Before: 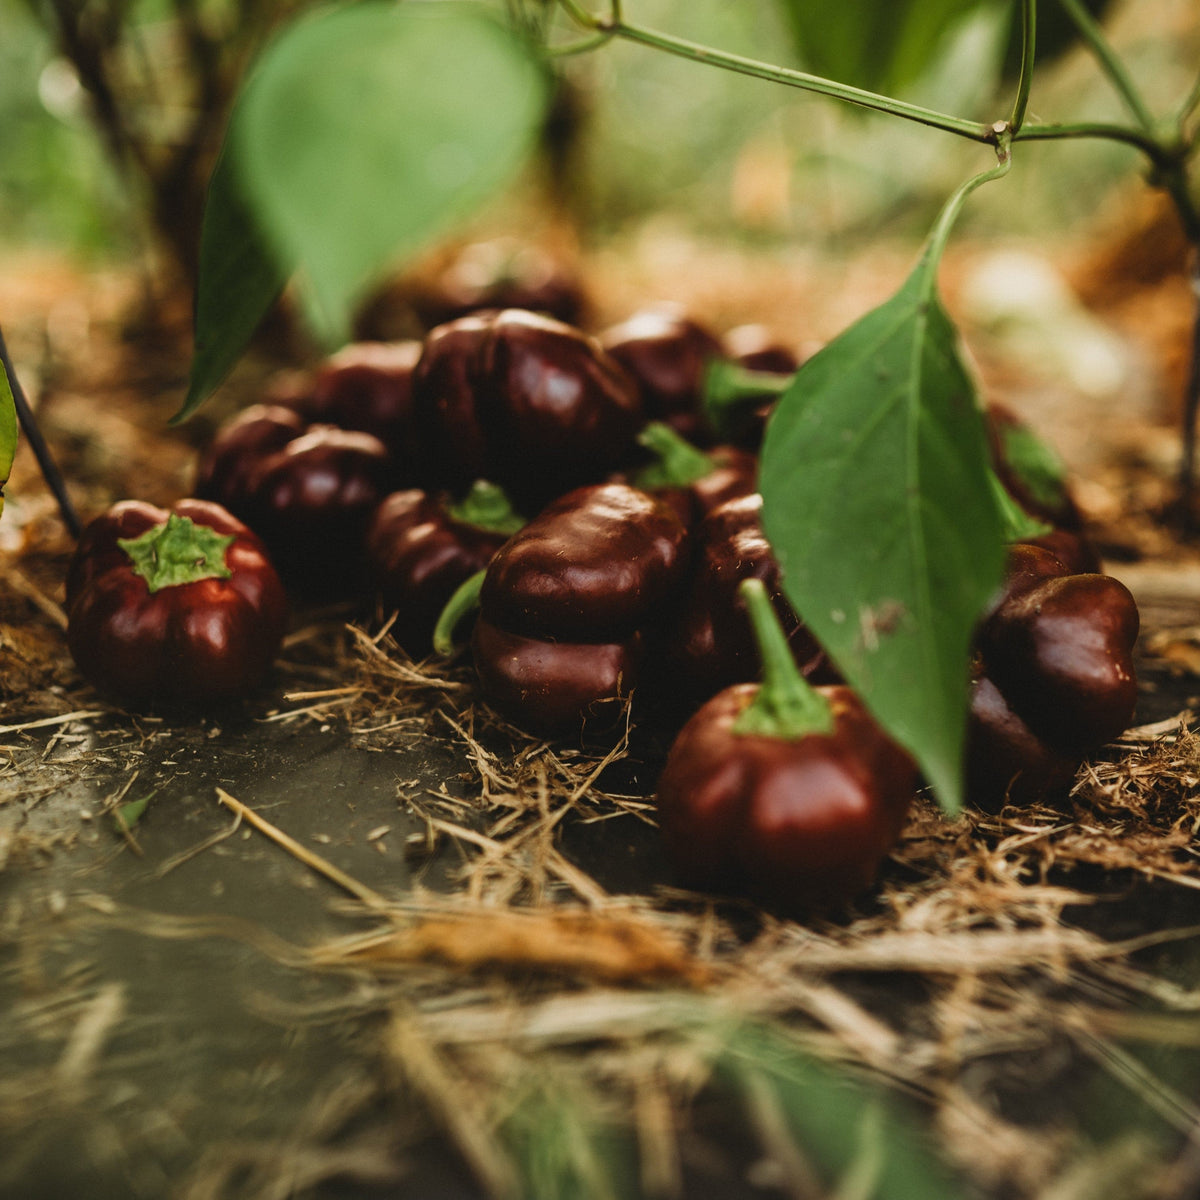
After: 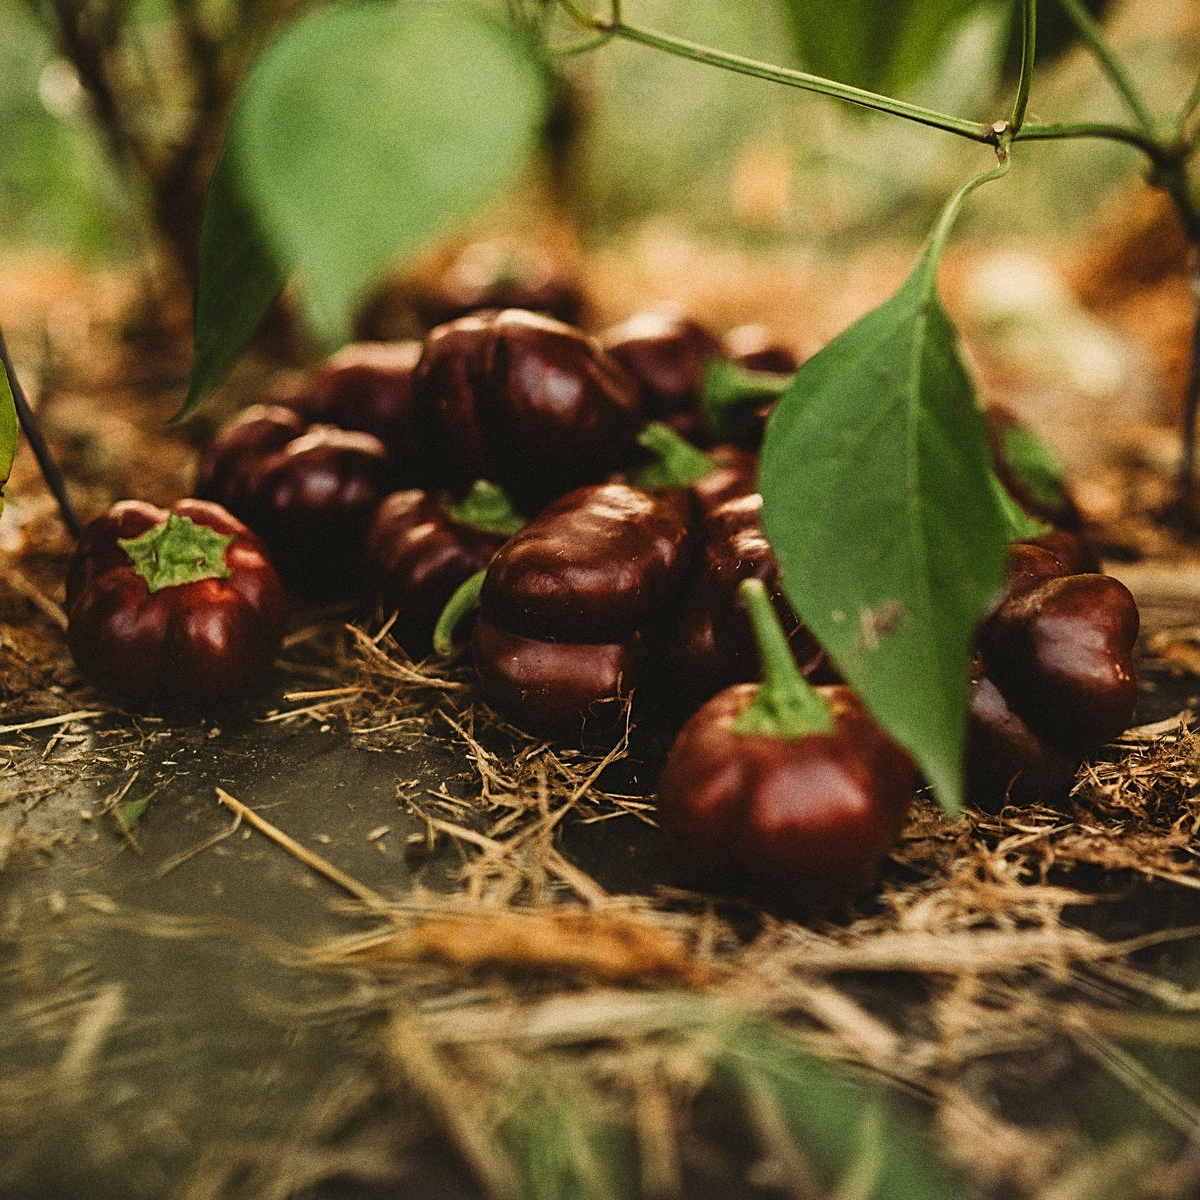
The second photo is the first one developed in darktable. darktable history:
rgb curve: mode RGB, independent channels
white balance: red 1.045, blue 0.932
grain: coarseness 0.09 ISO, strength 40%
sharpen: on, module defaults
